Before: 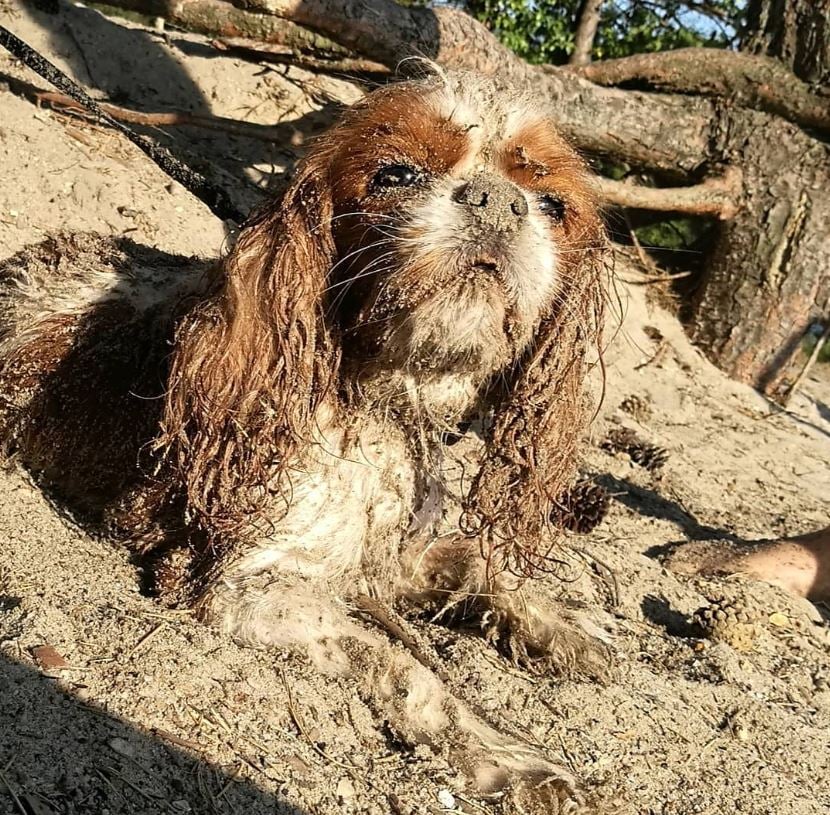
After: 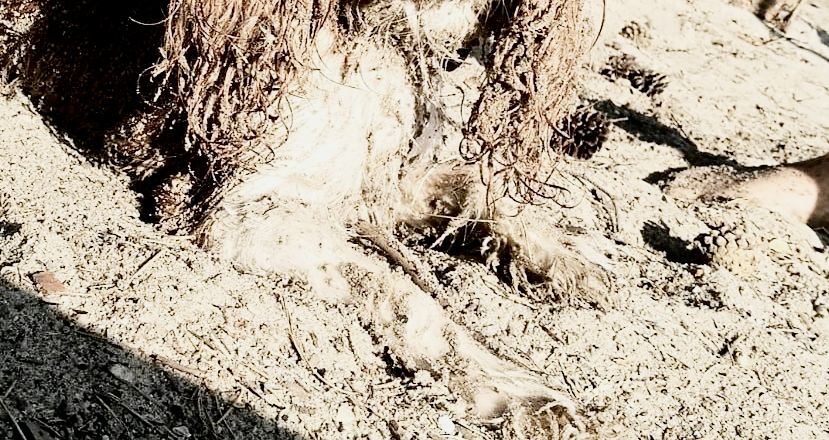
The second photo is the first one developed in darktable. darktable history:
exposure: exposure 1.167 EV, compensate highlight preservation false
tone curve: curves: ch0 [(0, 0) (0.07, 0.057) (0.15, 0.177) (0.352, 0.445) (0.59, 0.703) (0.857, 0.908) (1, 1)], color space Lab, independent channels, preserve colors none
contrast brightness saturation: contrast 0.252, saturation -0.309
filmic rgb: middle gray luminance 29.99%, black relative exposure -9 EV, white relative exposure 6.98 EV, threshold 5.95 EV, target black luminance 0%, hardness 2.94, latitude 2.48%, contrast 0.962, highlights saturation mix 5.33%, shadows ↔ highlights balance 12.55%, add noise in highlights 0.002, preserve chrominance no, color science v3 (2019), use custom middle-gray values true, contrast in highlights soft, enable highlight reconstruction true
crop and rotate: top 45.923%, right 0.006%
